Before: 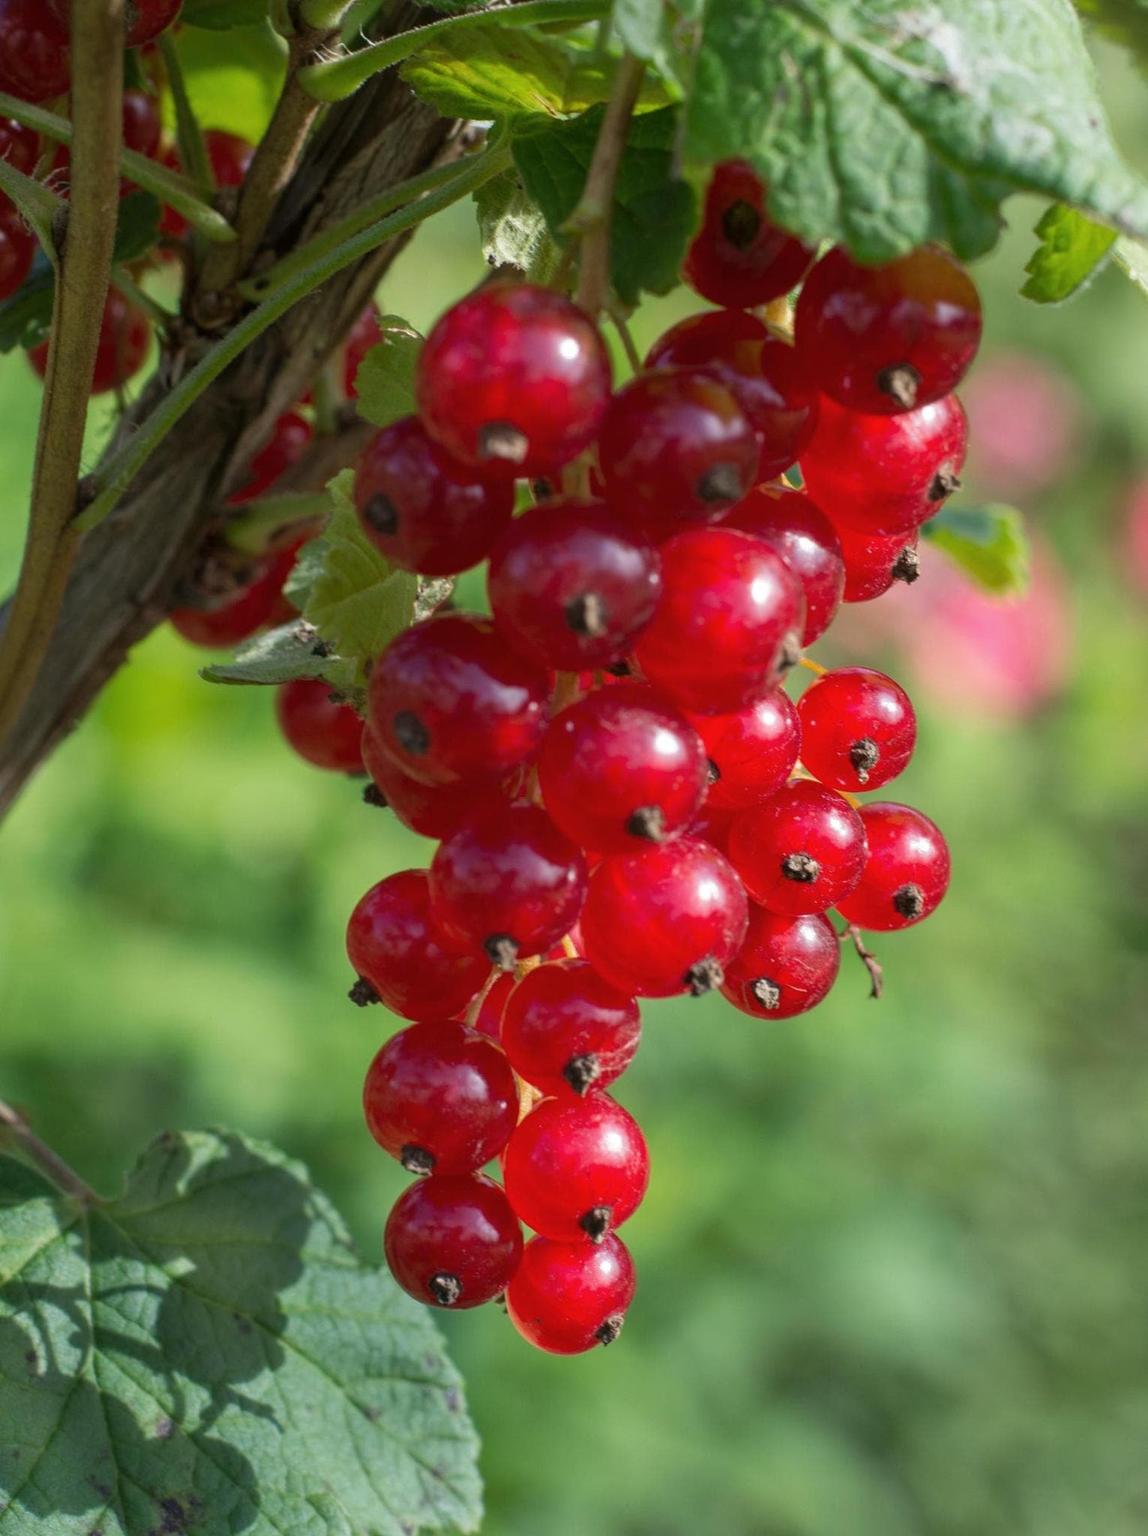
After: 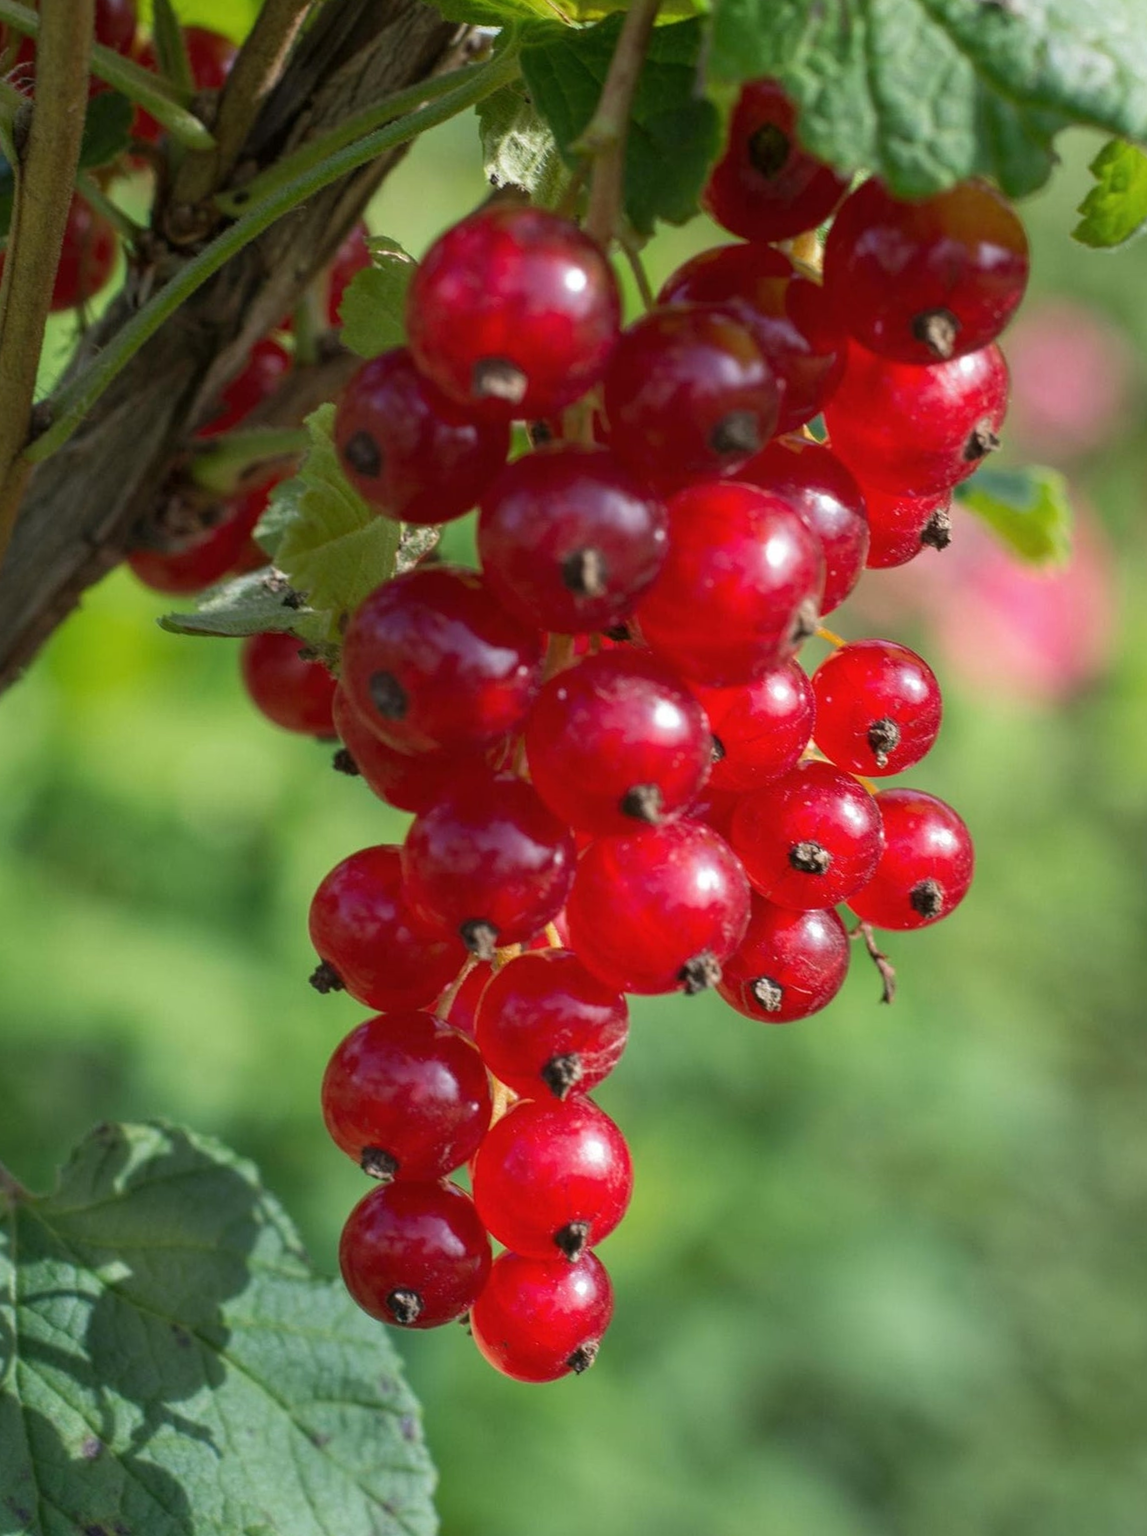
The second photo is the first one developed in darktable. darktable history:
crop and rotate: angle -1.96°, left 3.097%, top 4.154%, right 1.586%, bottom 0.529%
